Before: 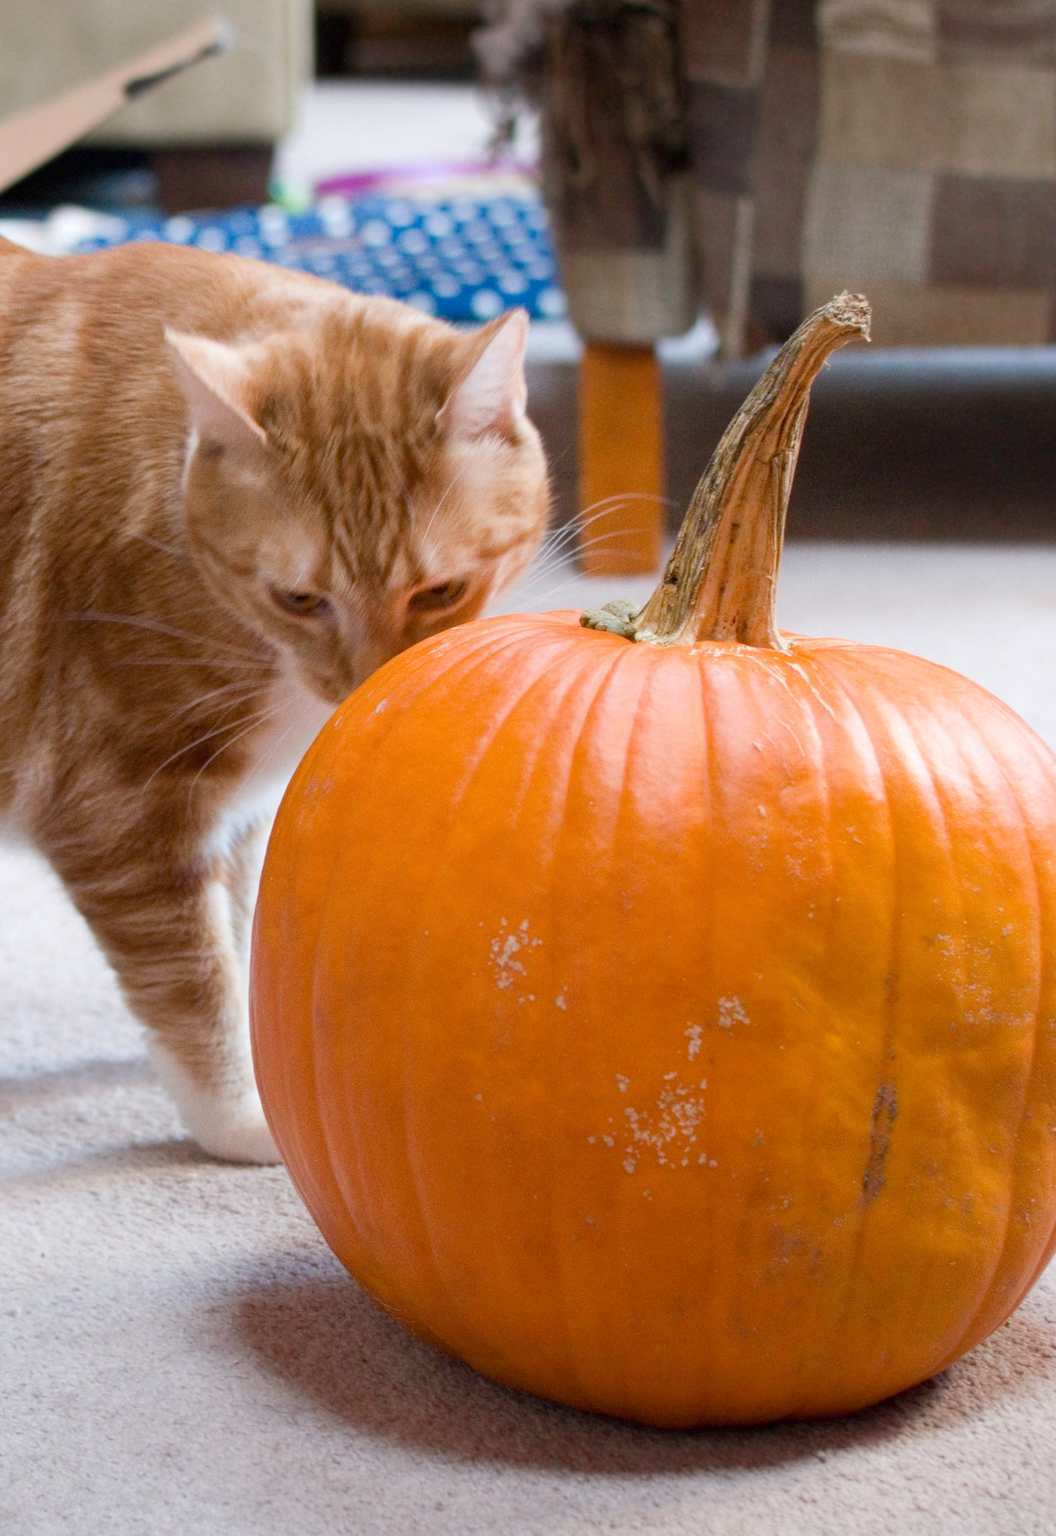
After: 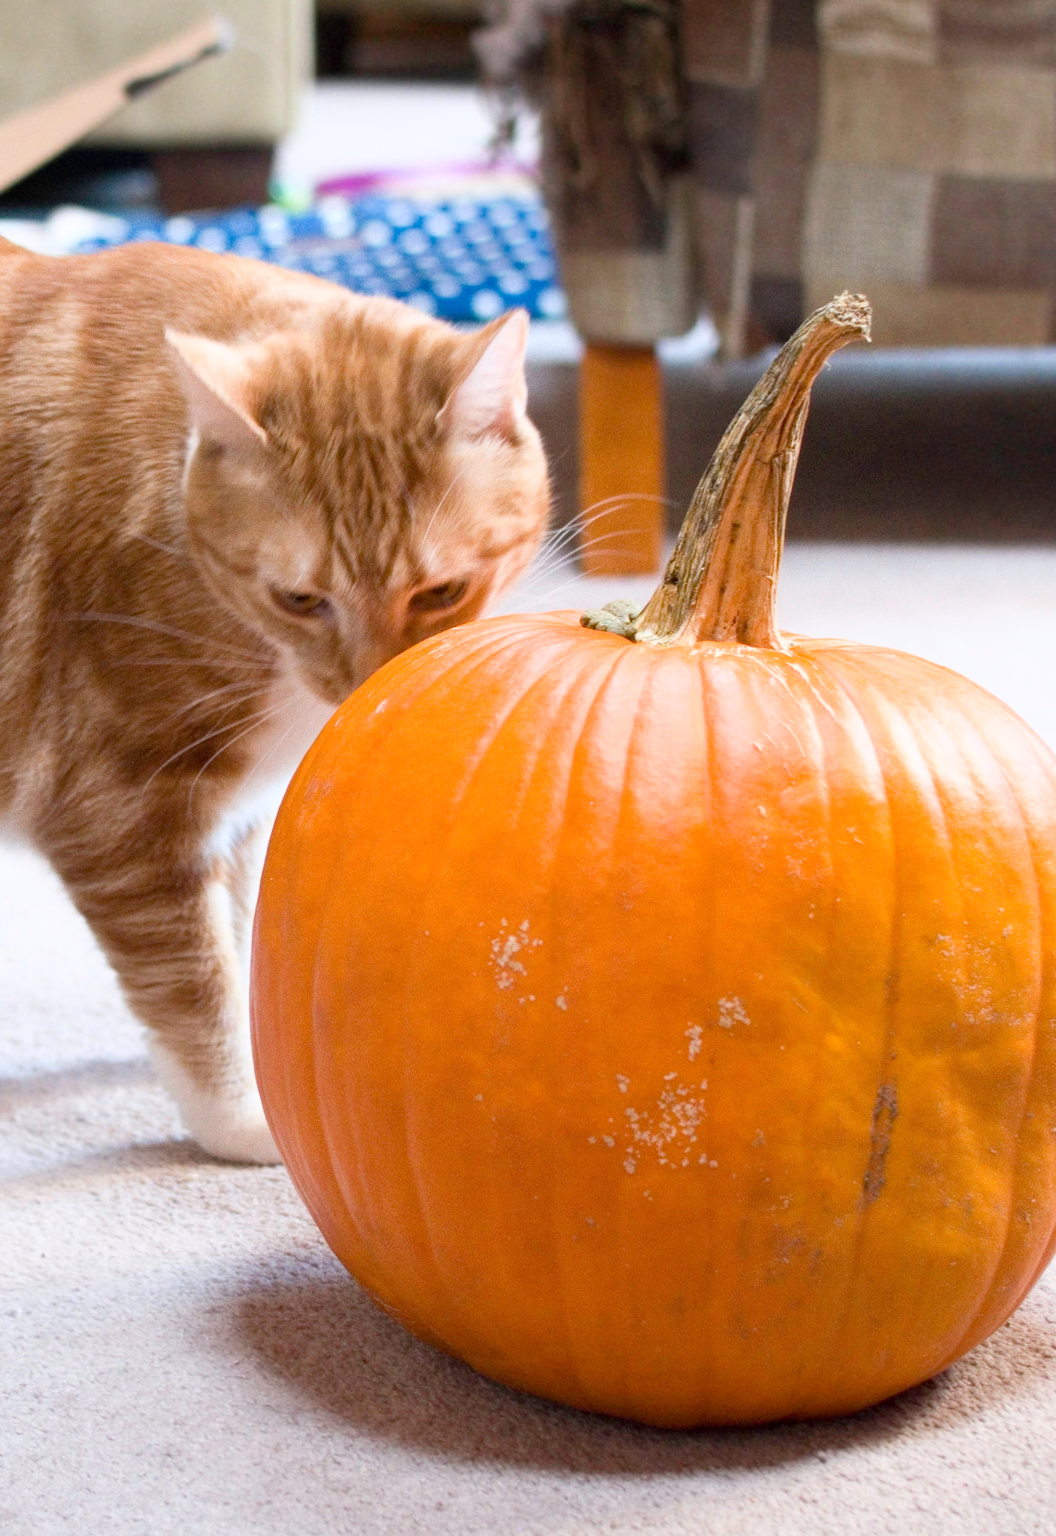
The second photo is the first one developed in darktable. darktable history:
base curve: curves: ch0 [(0, 0) (0.688, 0.865) (1, 1)]
